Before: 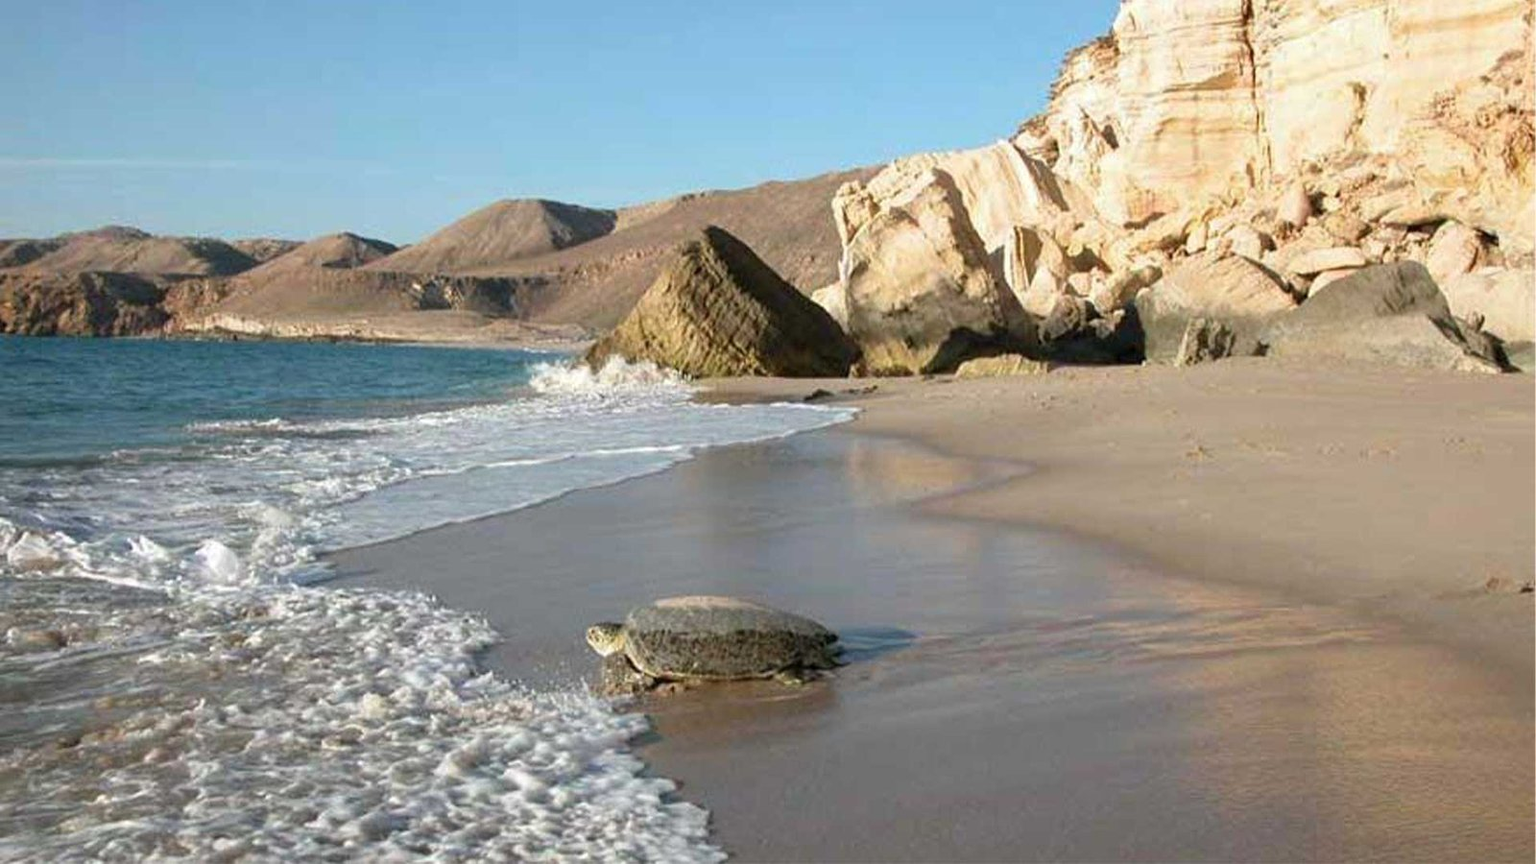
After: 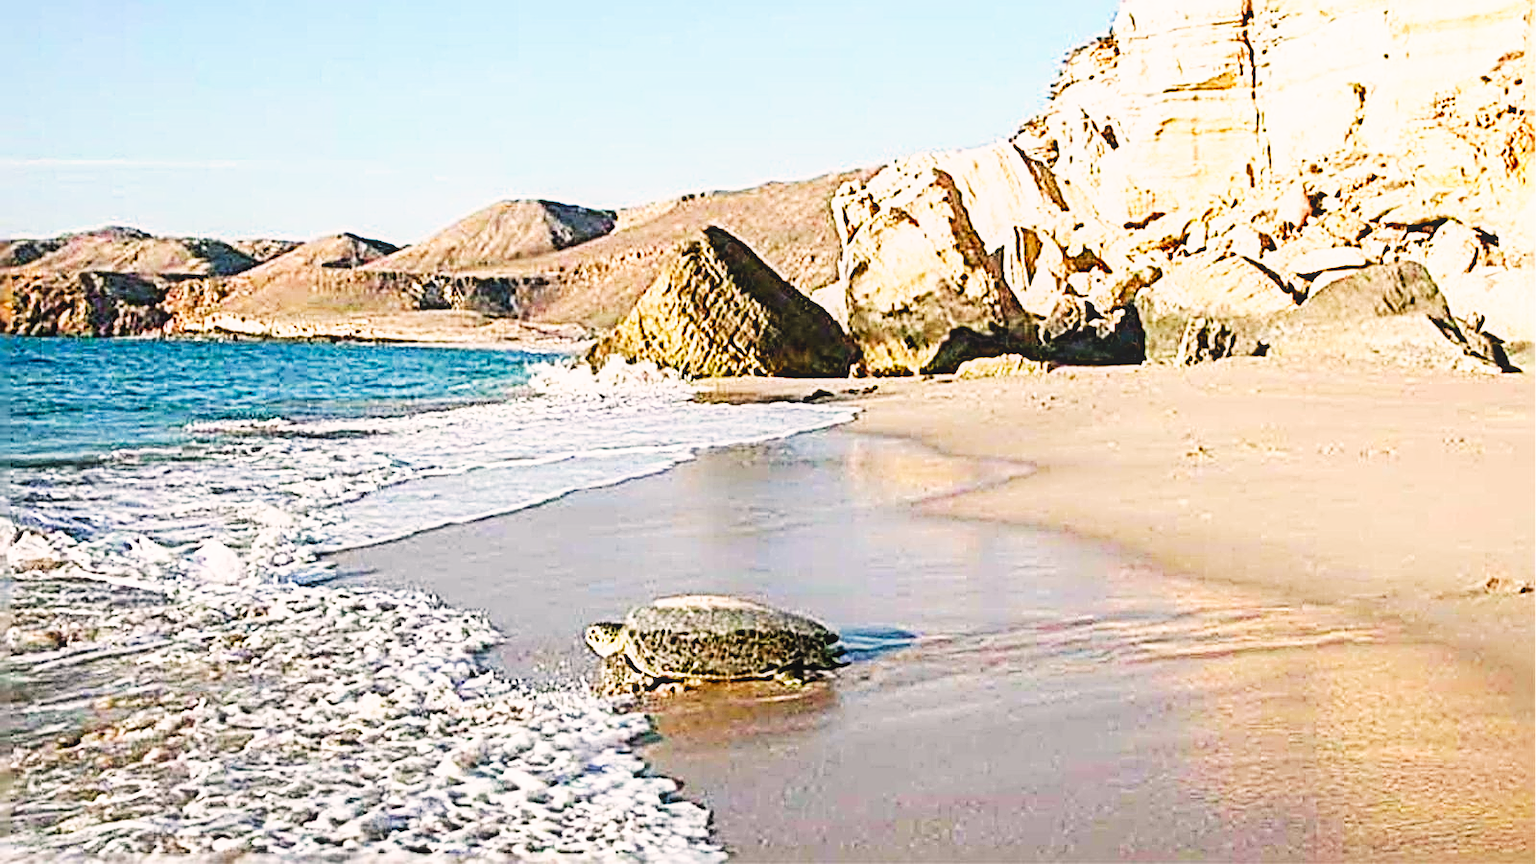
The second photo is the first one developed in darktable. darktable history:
sharpen: radius 4.04, amount 1.99
local contrast: detail 109%
base curve: curves: ch0 [(0, 0) (0.007, 0.004) (0.027, 0.03) (0.046, 0.07) (0.207, 0.54) (0.442, 0.872) (0.673, 0.972) (1, 1)], preserve colors none
color correction: highlights a* 3.46, highlights b* 2.04, saturation 1.24
